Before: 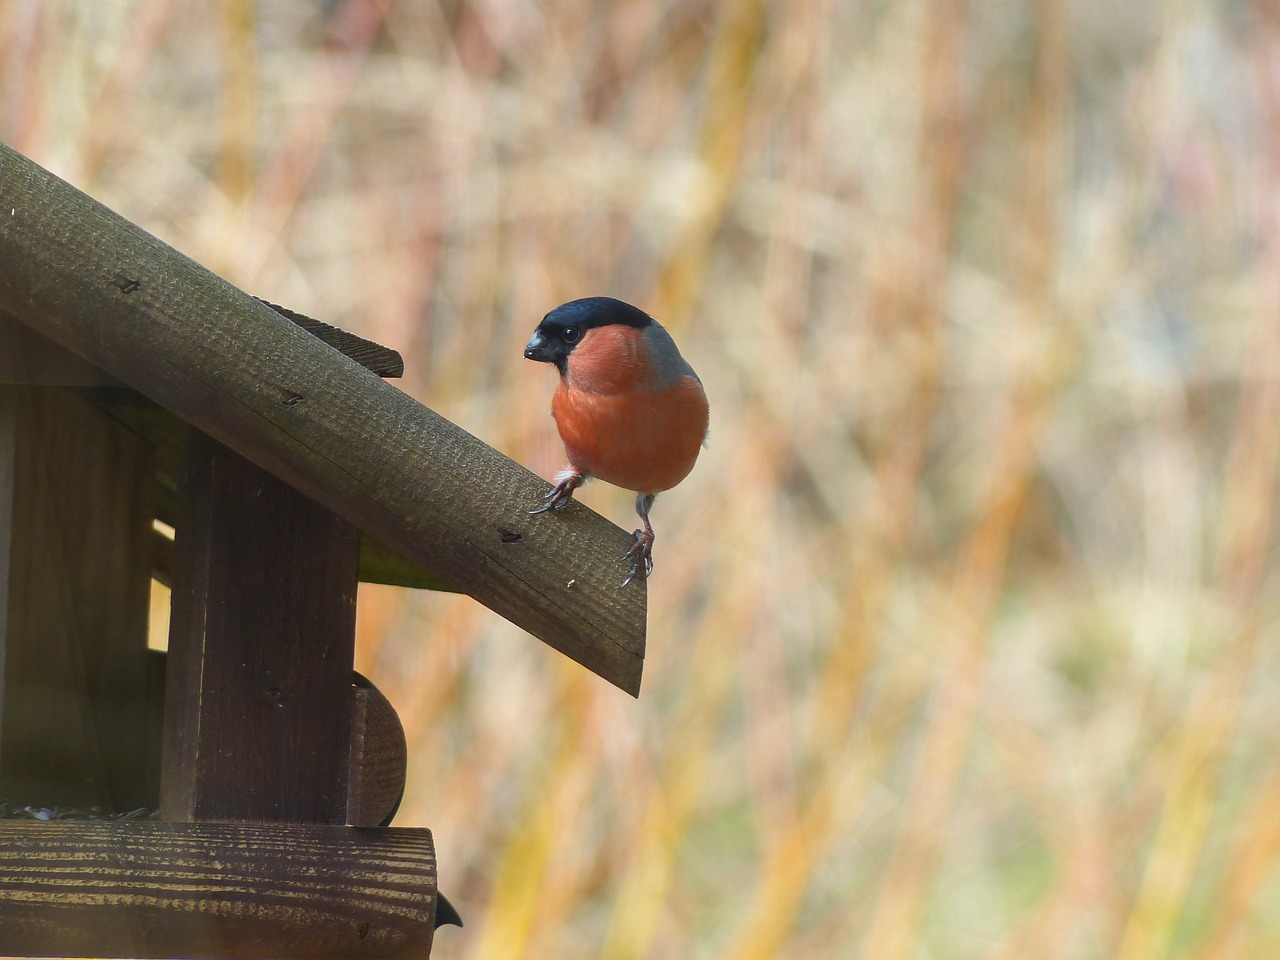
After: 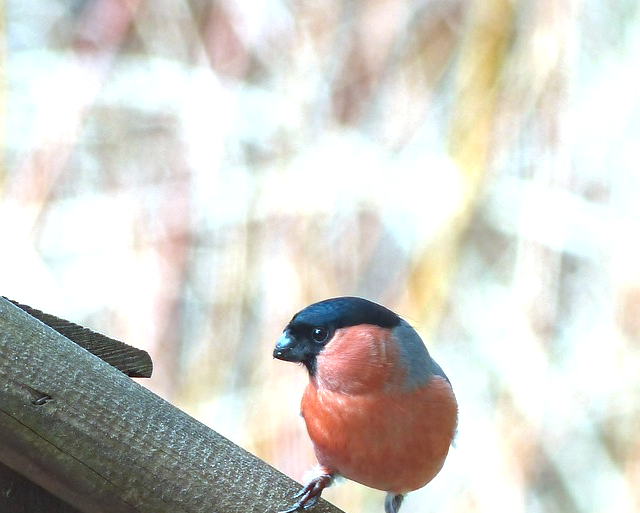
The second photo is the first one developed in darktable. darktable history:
exposure: exposure 1 EV, compensate highlight preservation false
contrast equalizer: octaves 7, y [[0.5, 0.5, 0.501, 0.63, 0.504, 0.5], [0.5 ×6], [0.5 ×6], [0 ×6], [0 ×6]]
crop: left 19.654%, right 30.312%, bottom 46.507%
color correction: highlights a* -9.57, highlights b* -21.54
local contrast: mode bilateral grid, contrast 20, coarseness 51, detail 132%, midtone range 0.2
